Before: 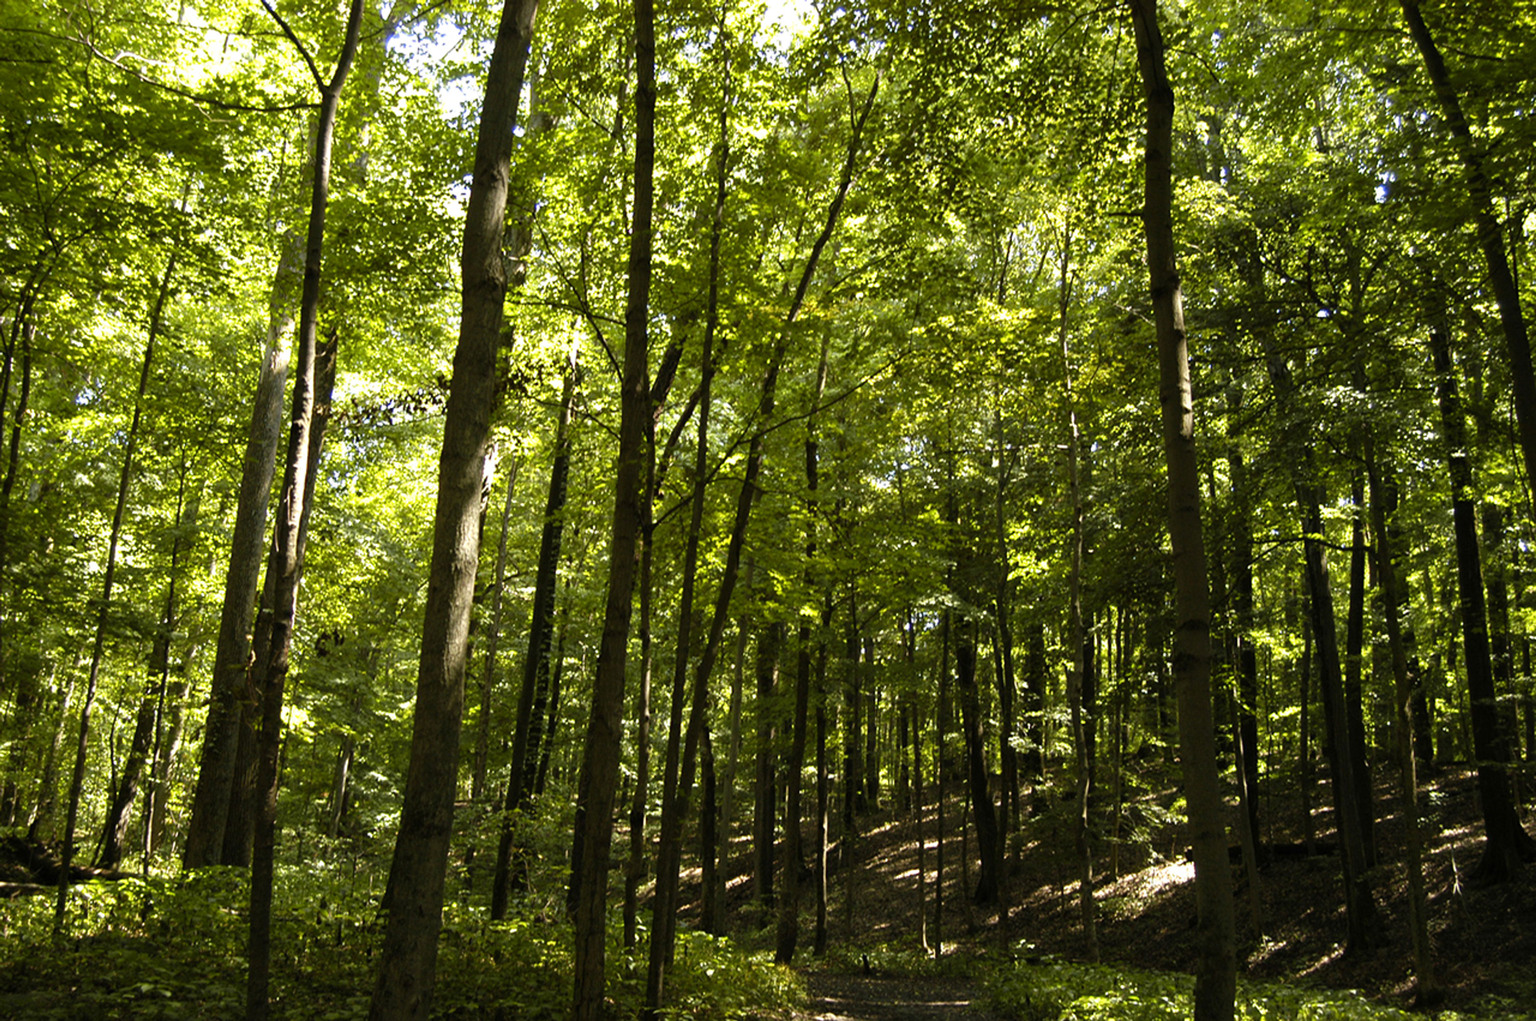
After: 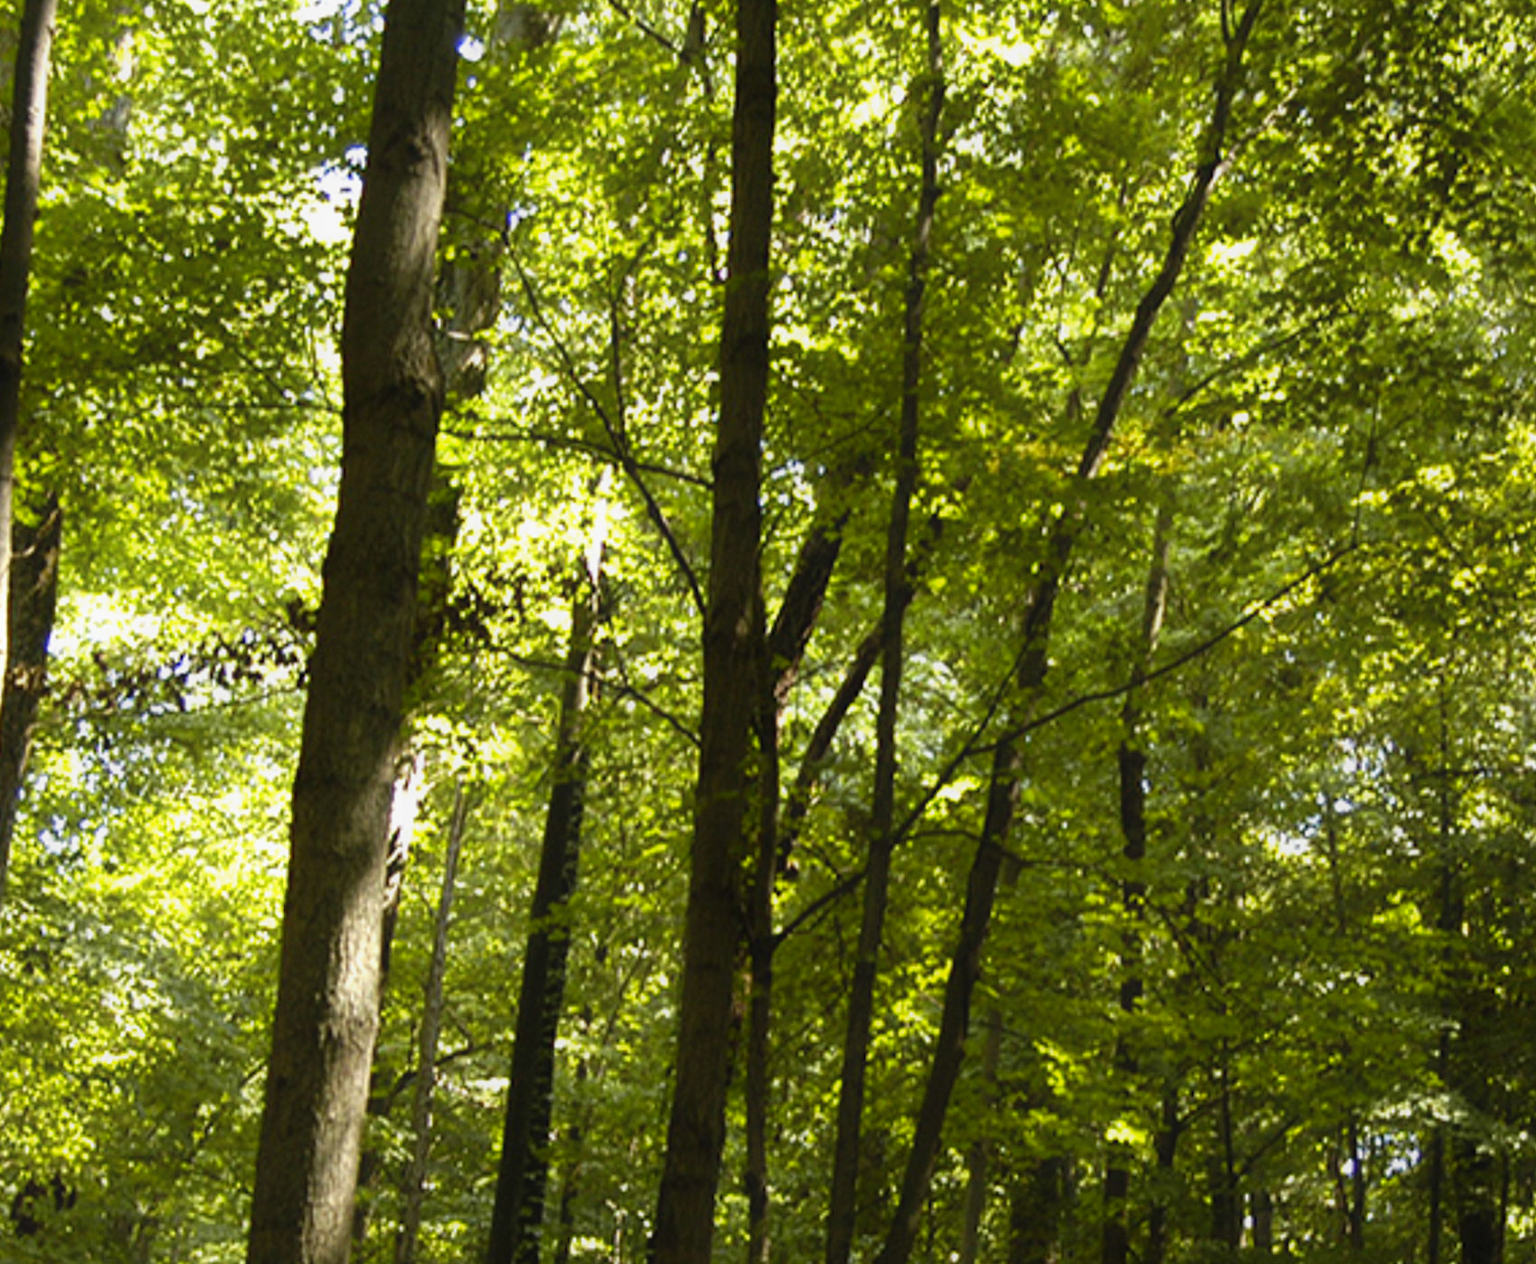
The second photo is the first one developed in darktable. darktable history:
contrast equalizer: y [[0.5, 0.486, 0.447, 0.446, 0.489, 0.5], [0.5 ×6], [0.5 ×6], [0 ×6], [0 ×6]]
crop: left 20.23%, top 10.799%, right 35.48%, bottom 34.342%
